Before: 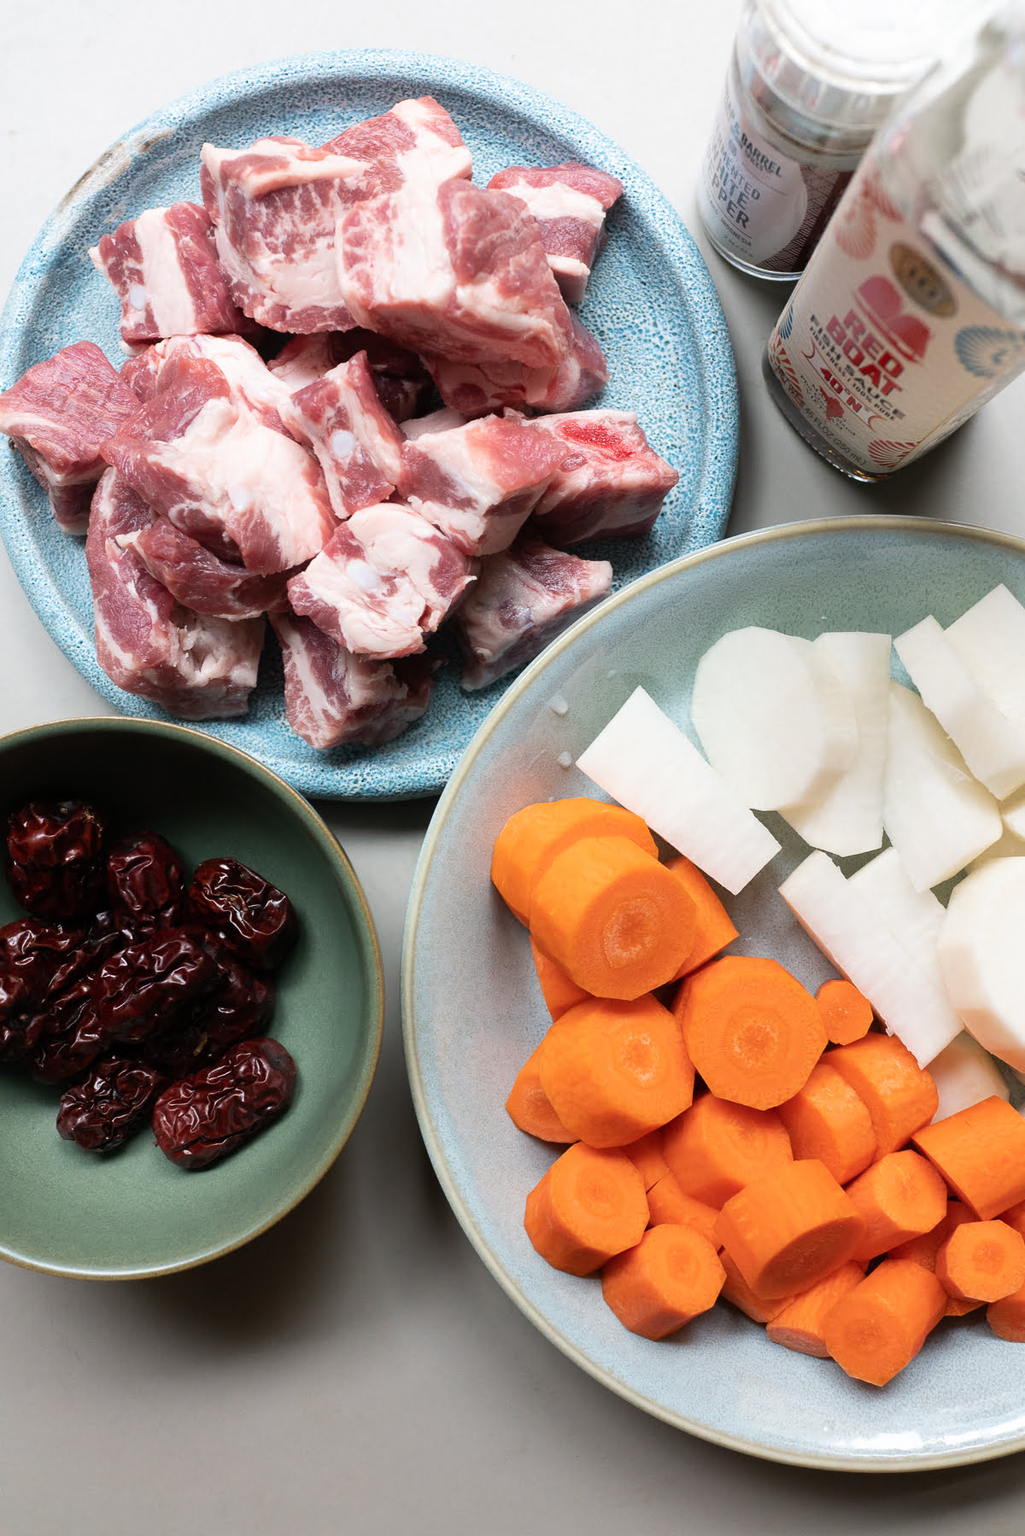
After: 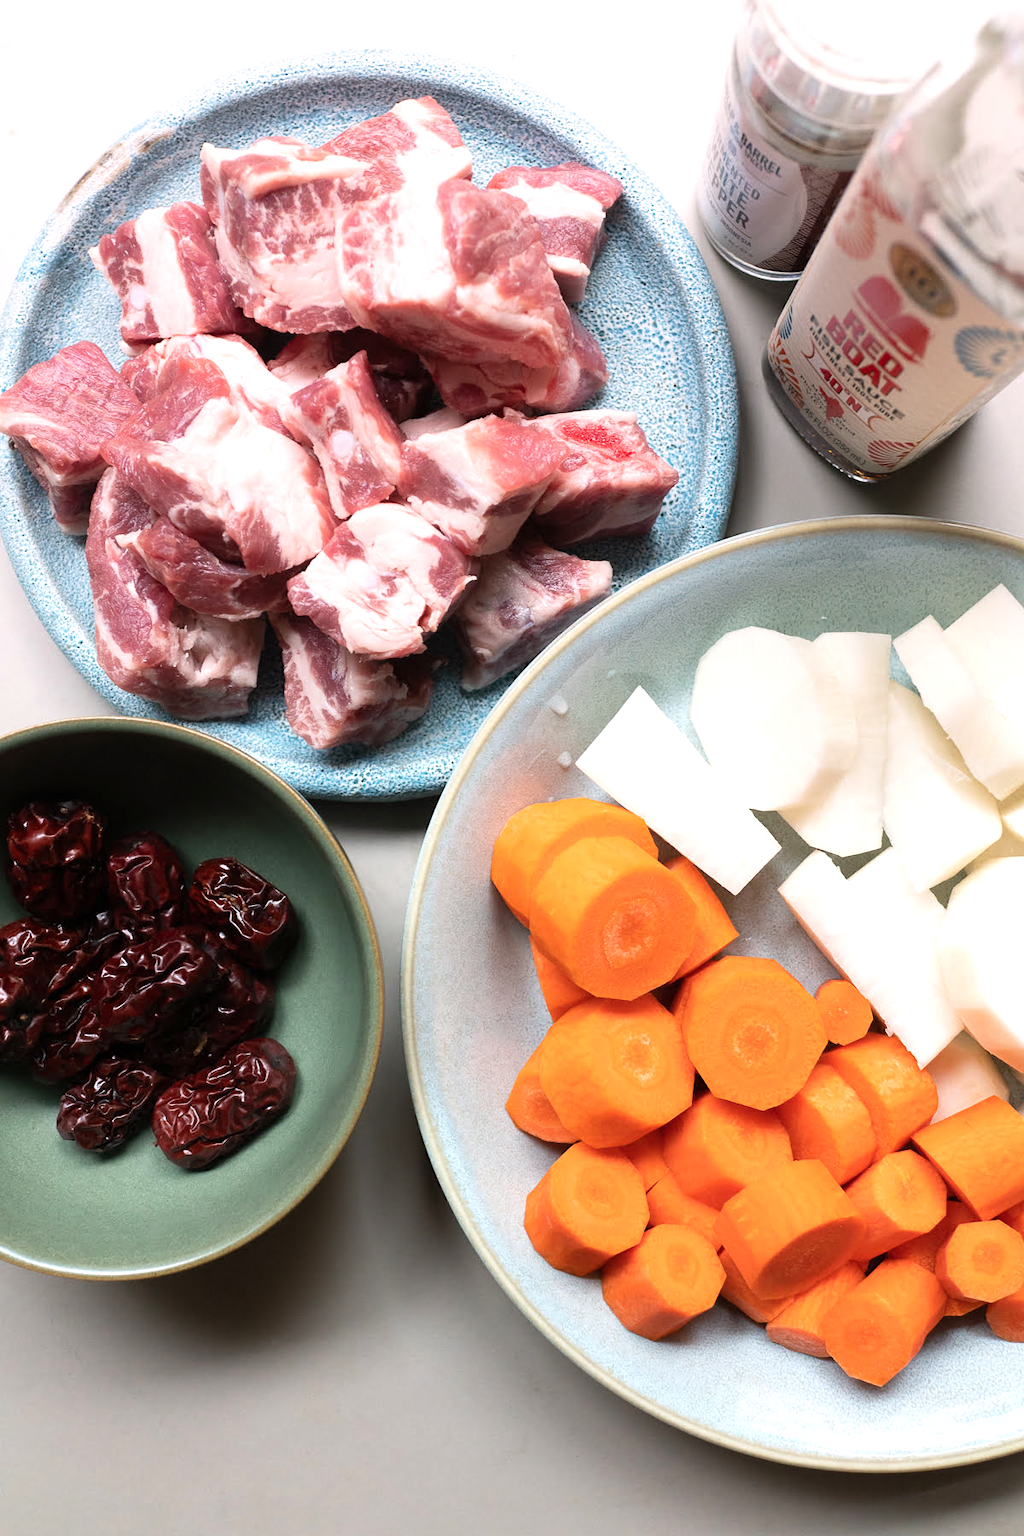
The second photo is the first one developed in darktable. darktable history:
exposure: exposure 0.496 EV, compensate highlight preservation false
graduated density: density 0.38 EV, hardness 21%, rotation -6.11°, saturation 32%
